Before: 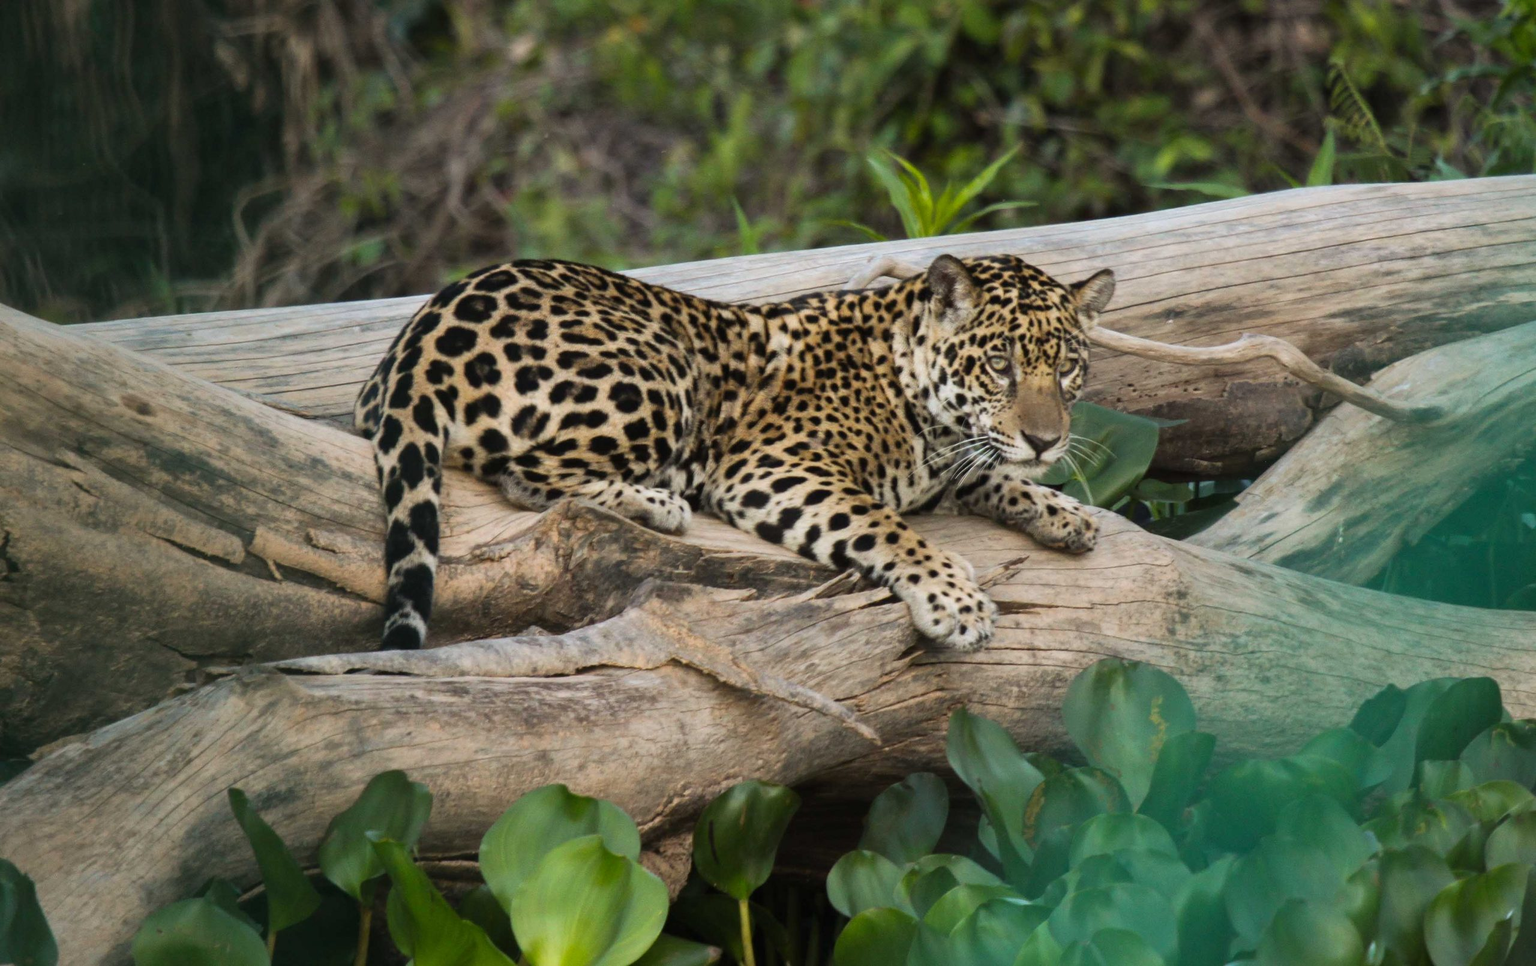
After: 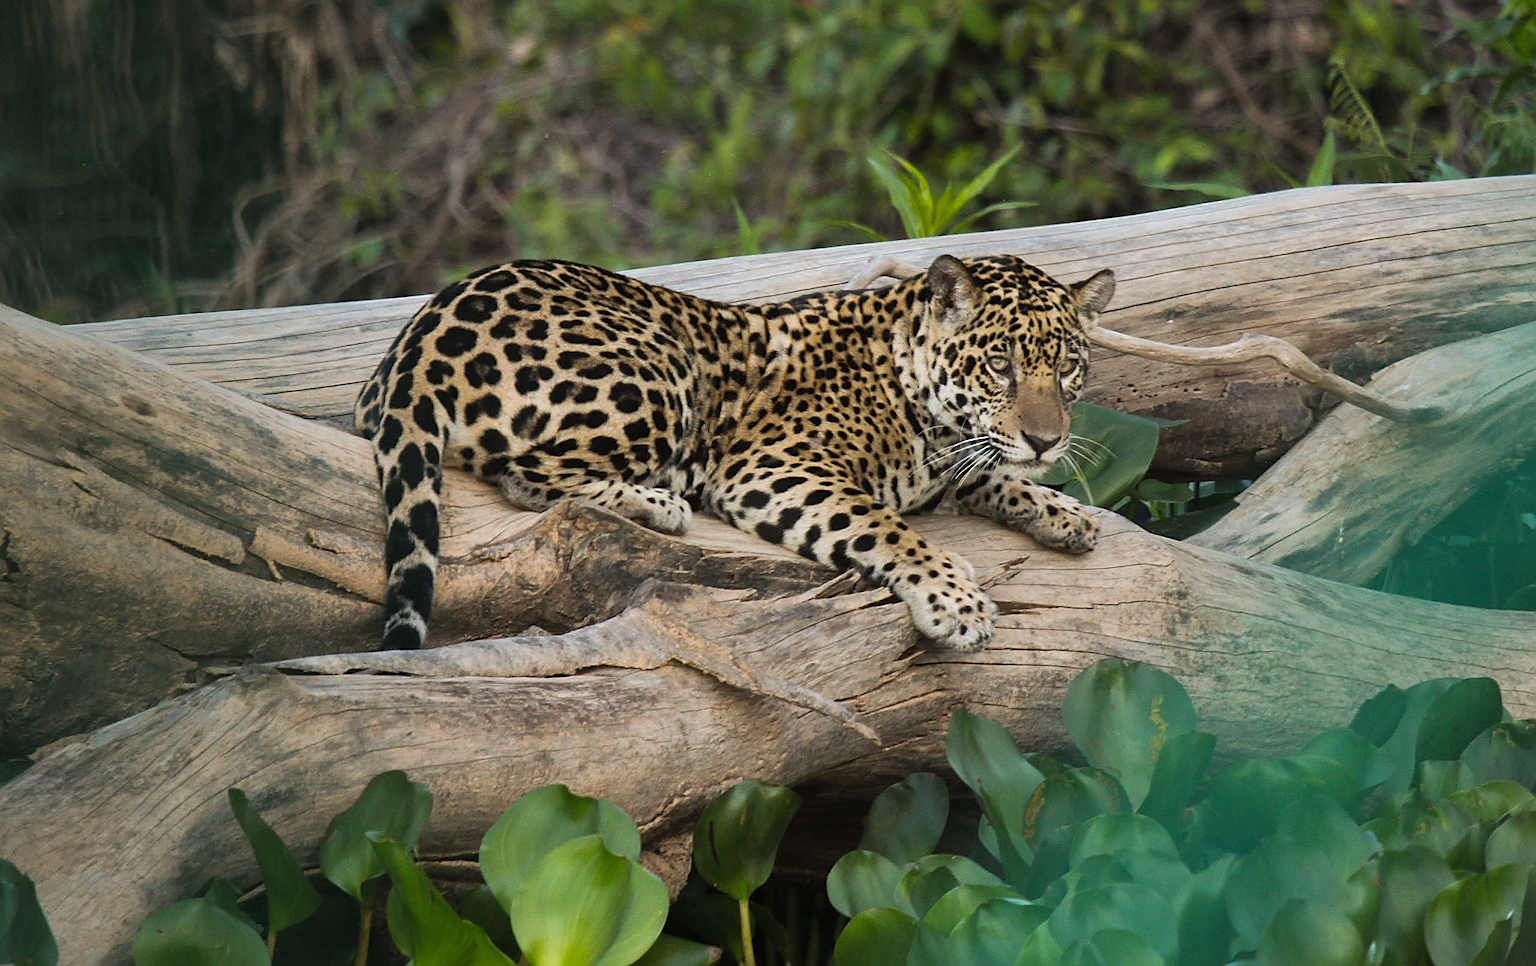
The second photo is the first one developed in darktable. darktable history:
sharpen: radius 1.685, amount 1.294
shadows and highlights: shadows 25, highlights -25
